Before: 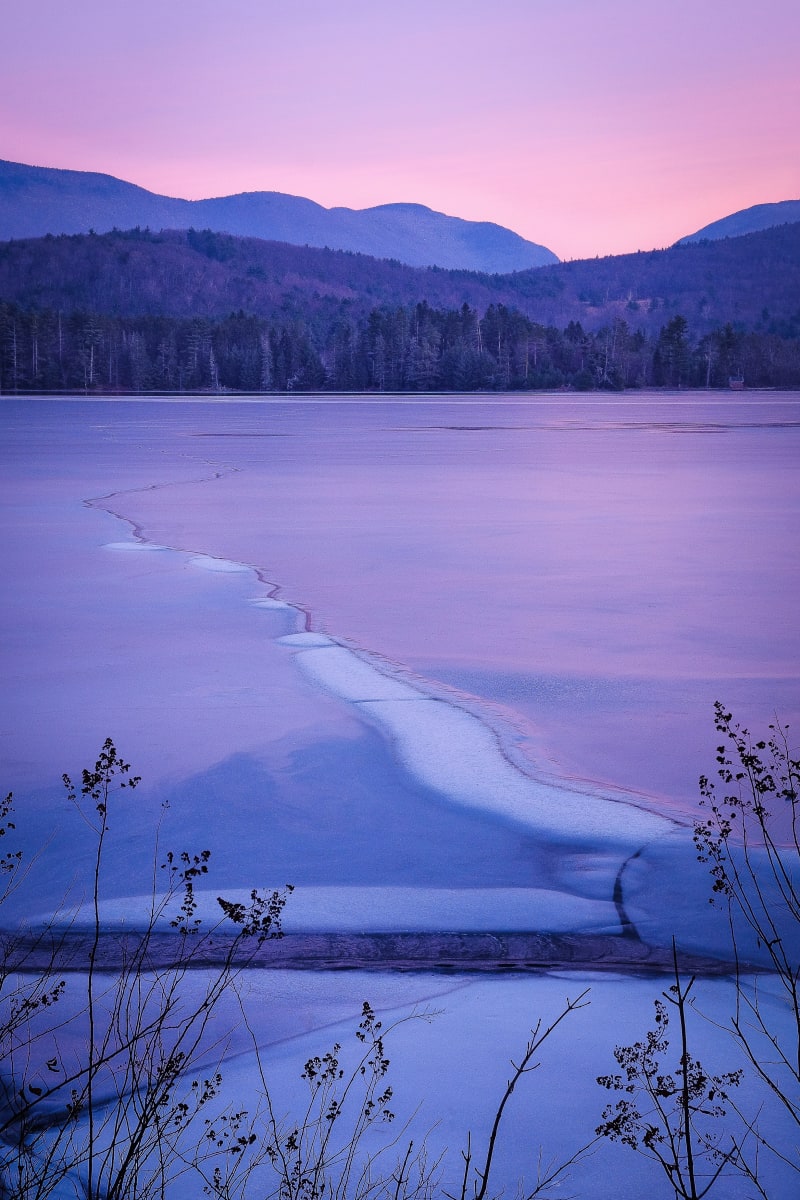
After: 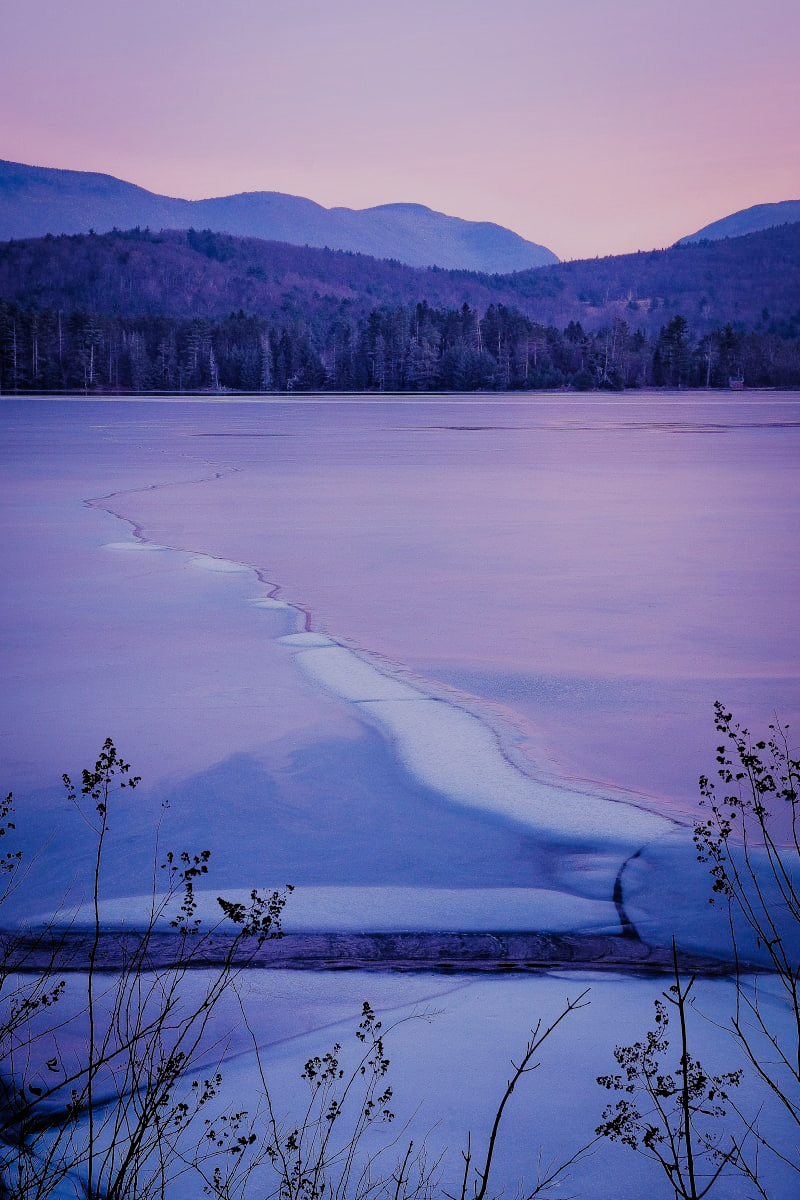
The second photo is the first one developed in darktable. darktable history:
filmic rgb: black relative exposure -7.65 EV, white relative exposure 4.56 EV, hardness 3.61, preserve chrominance no, color science v5 (2021)
